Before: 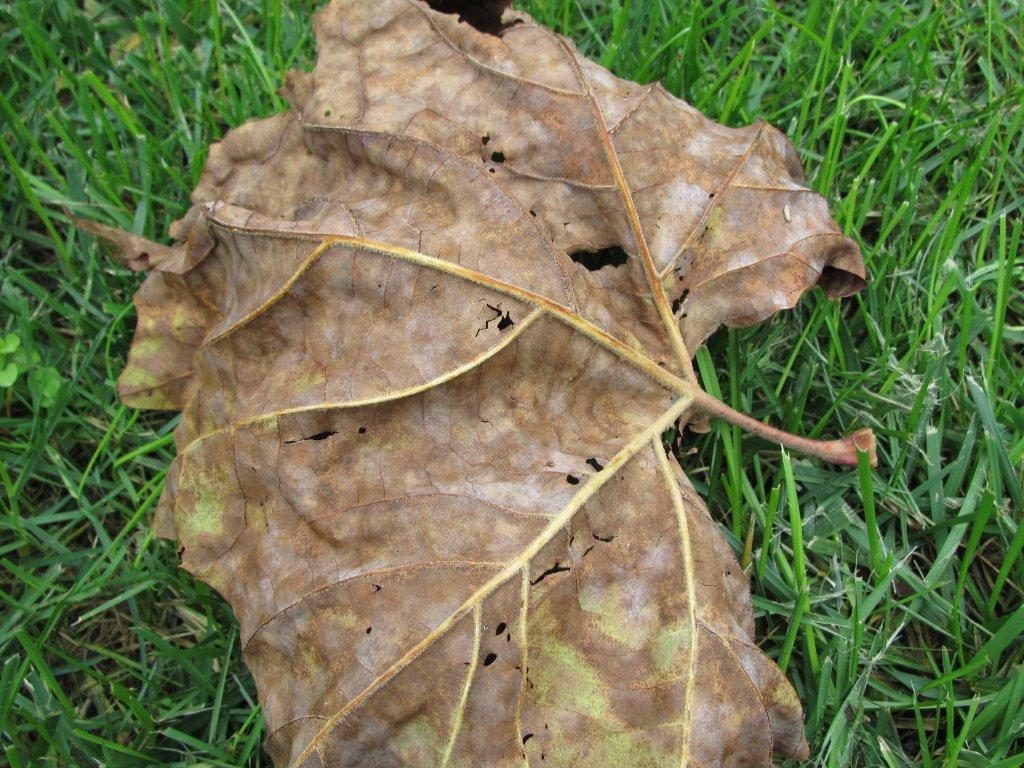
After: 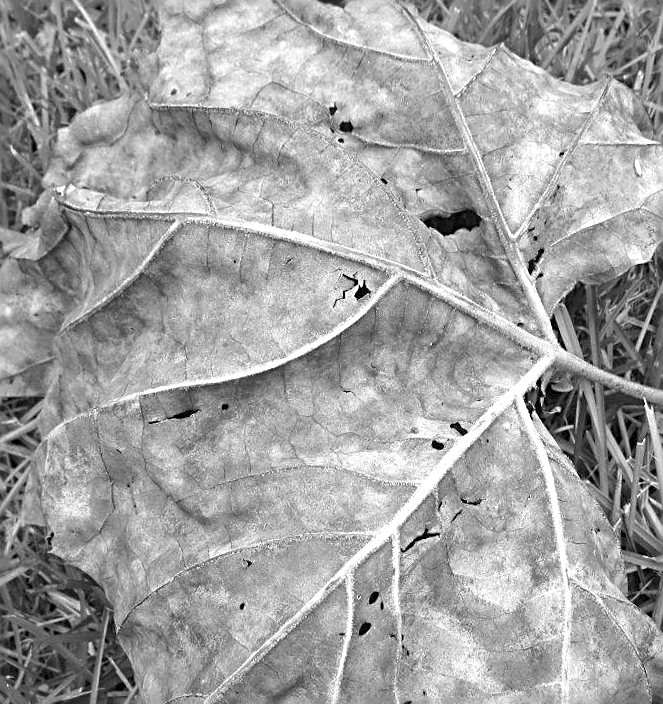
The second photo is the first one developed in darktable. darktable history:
rotate and perspective: rotation -3°, crop left 0.031, crop right 0.968, crop top 0.07, crop bottom 0.93
exposure: exposure 0.64 EV, compensate highlight preservation false
monochrome: on, module defaults
crop and rotate: left 12.673%, right 20.66%
sharpen: radius 2.543, amount 0.636
